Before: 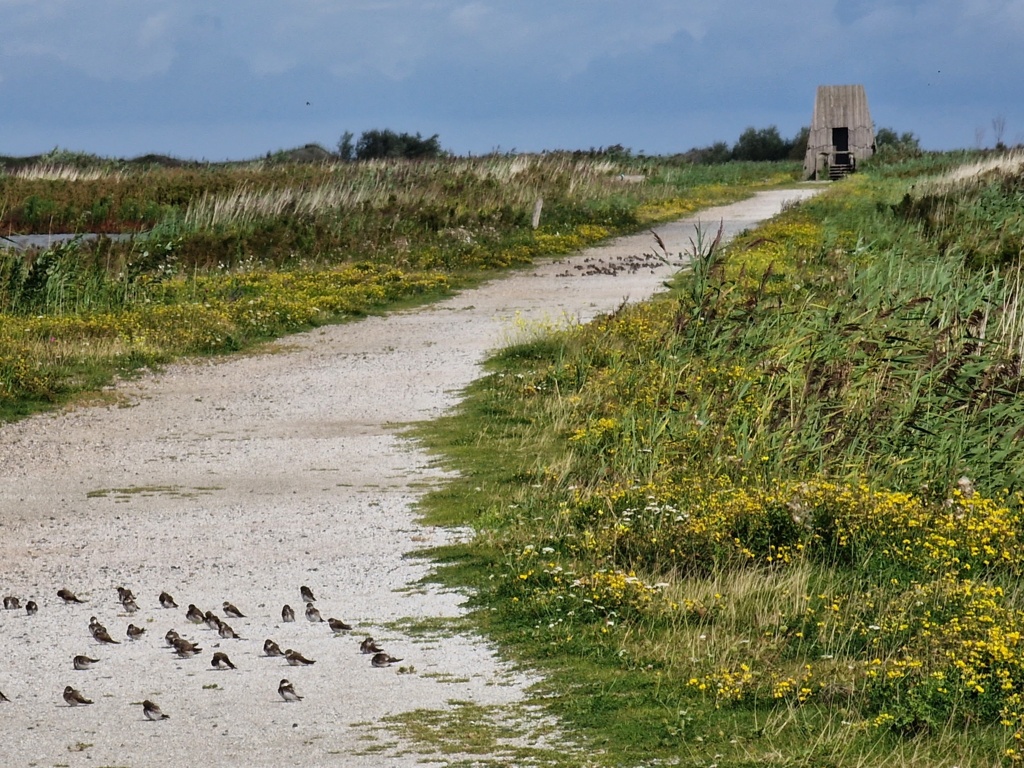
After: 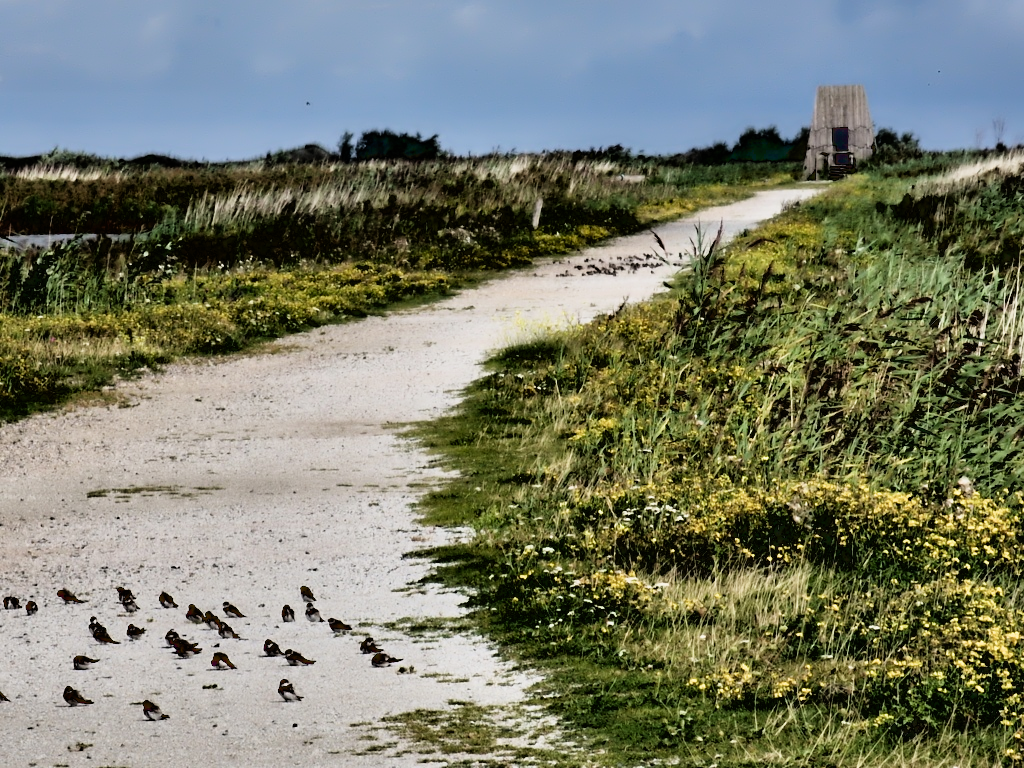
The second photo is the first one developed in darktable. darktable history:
contrast equalizer: y [[0.783, 0.666, 0.575, 0.77, 0.556, 0.501], [0.5 ×6], [0.5 ×6], [0, 0.02, 0.272, 0.399, 0.062, 0], [0 ×6]]
filmic rgb: black relative exposure -7.75 EV, white relative exposure 4.4 EV, threshold 3 EV, hardness 3.76, latitude 50%, contrast 1.1, color science v5 (2021), contrast in shadows safe, contrast in highlights safe, enable highlight reconstruction true
